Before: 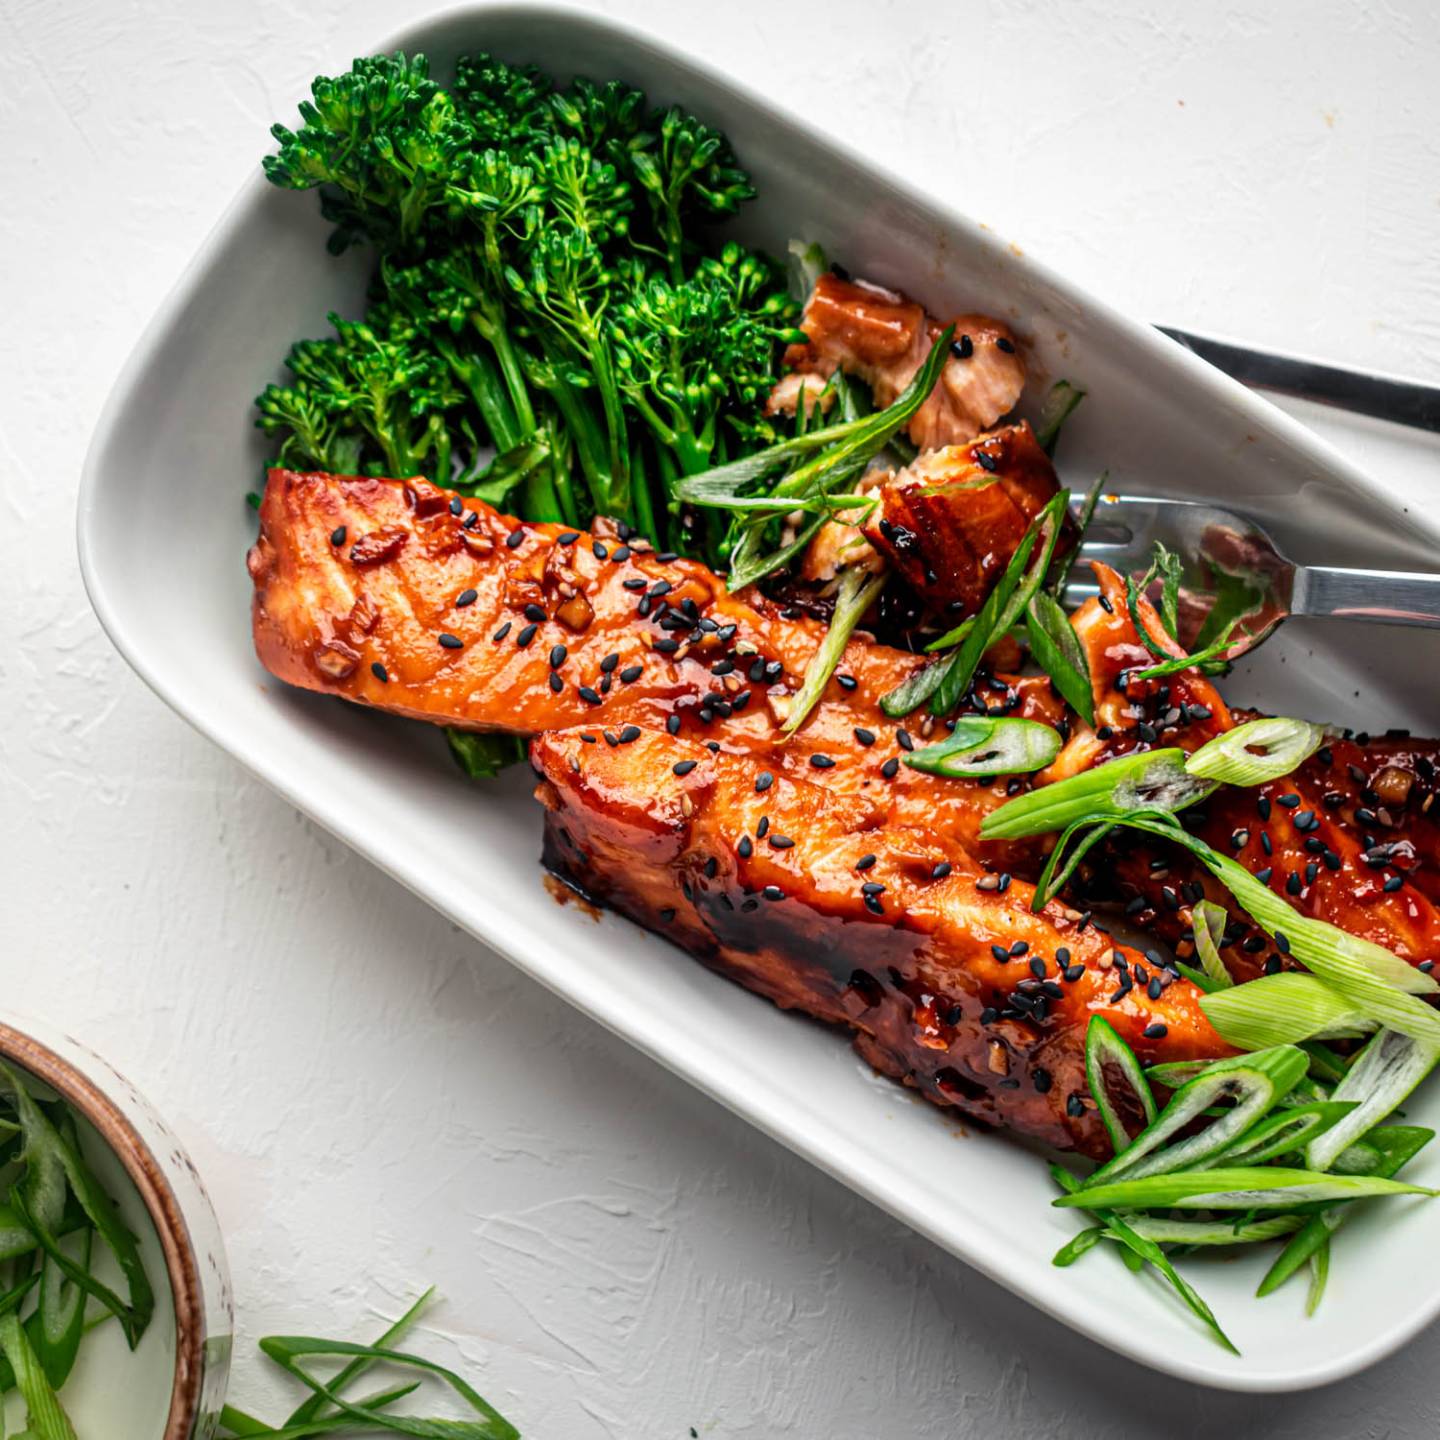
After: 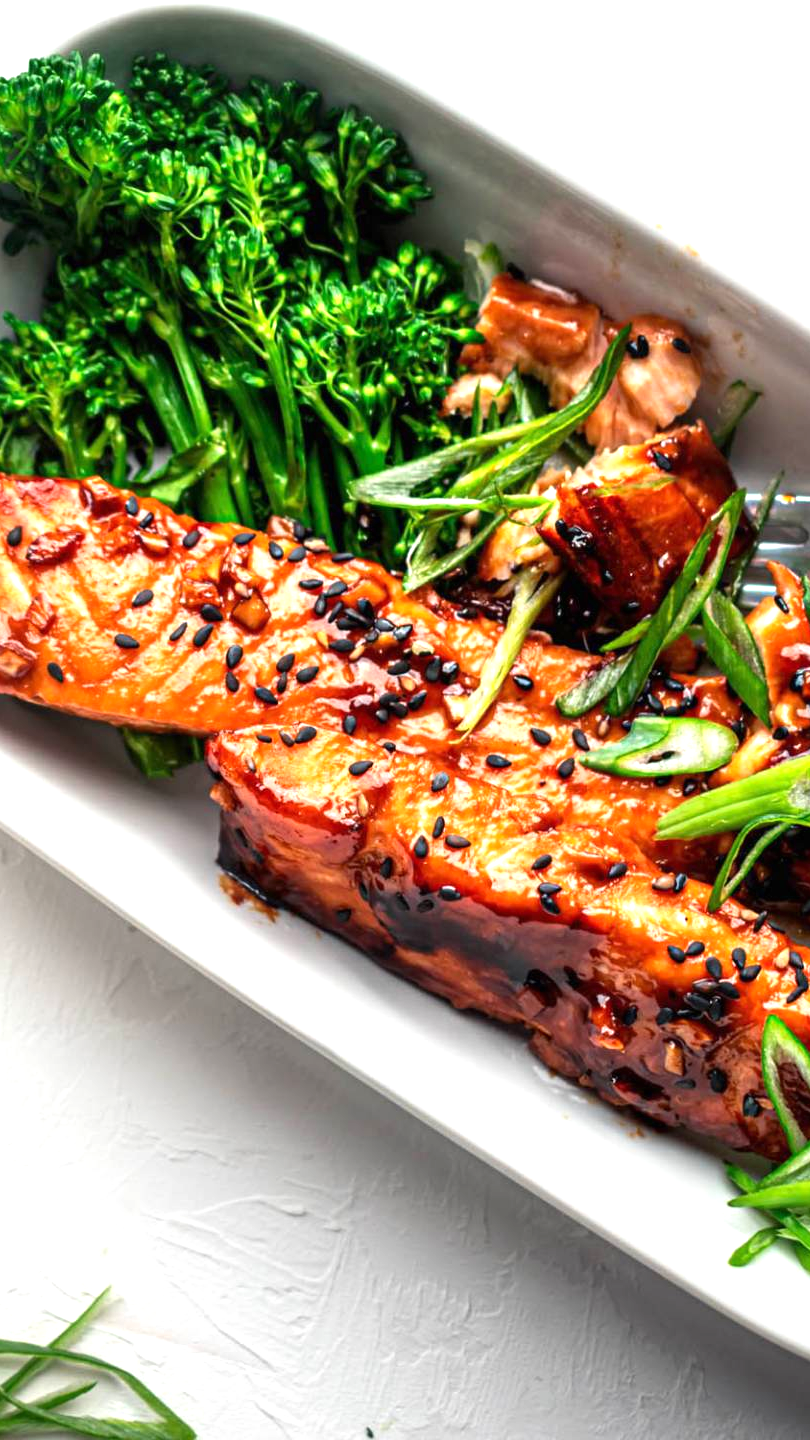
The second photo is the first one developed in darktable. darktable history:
exposure: black level correction 0, exposure 0.7 EV, compensate exposure bias true, compensate highlight preservation false
crop and rotate: left 22.516%, right 21.234%
